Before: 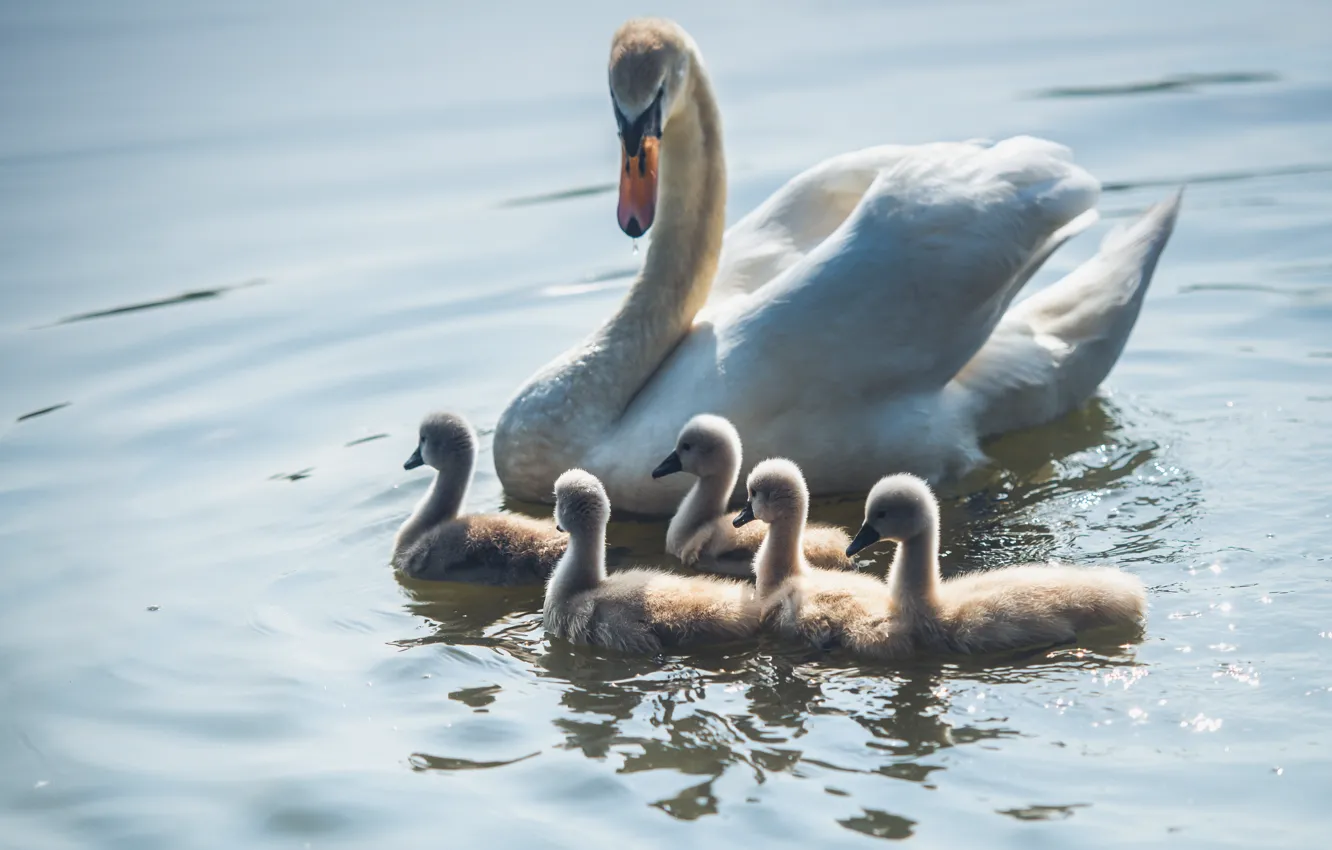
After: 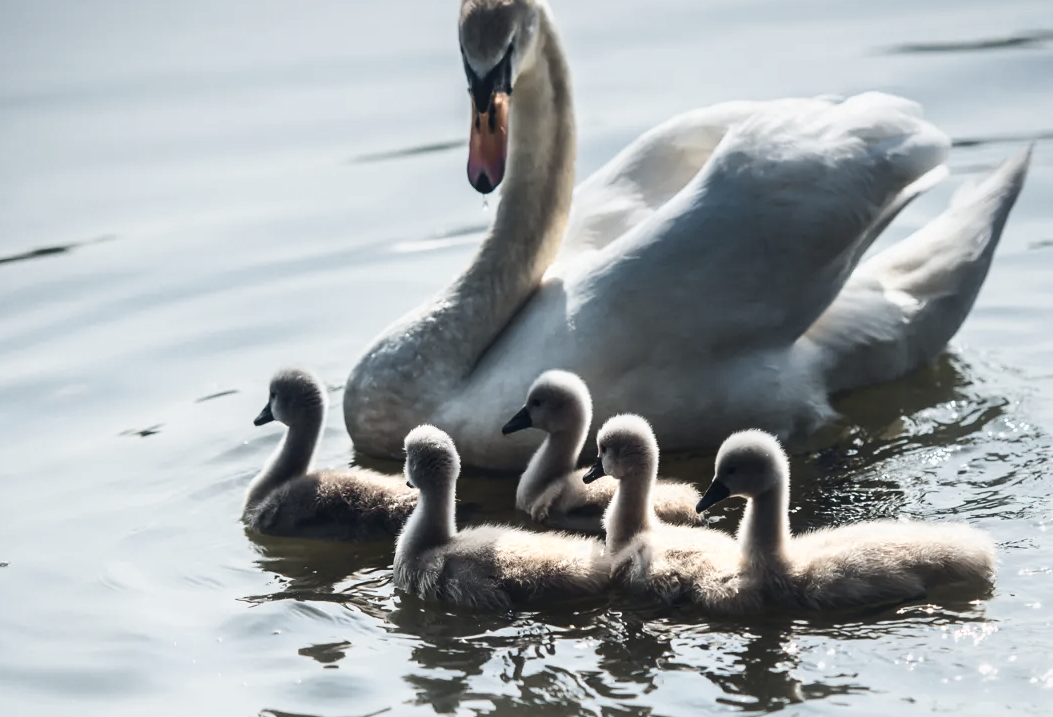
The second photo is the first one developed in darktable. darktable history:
color zones: curves: ch0 [(0, 0.6) (0.129, 0.585) (0.193, 0.596) (0.429, 0.5) (0.571, 0.5) (0.714, 0.5) (0.857, 0.5) (1, 0.6)]; ch1 [(0, 0.453) (0.112, 0.245) (0.213, 0.252) (0.429, 0.233) (0.571, 0.231) (0.683, 0.242) (0.857, 0.296) (1, 0.453)]
contrast brightness saturation: contrast 0.189, brightness -0.1, saturation 0.208
crop: left 11.323%, top 5.216%, right 9.603%, bottom 10.389%
exposure: compensate highlight preservation false
